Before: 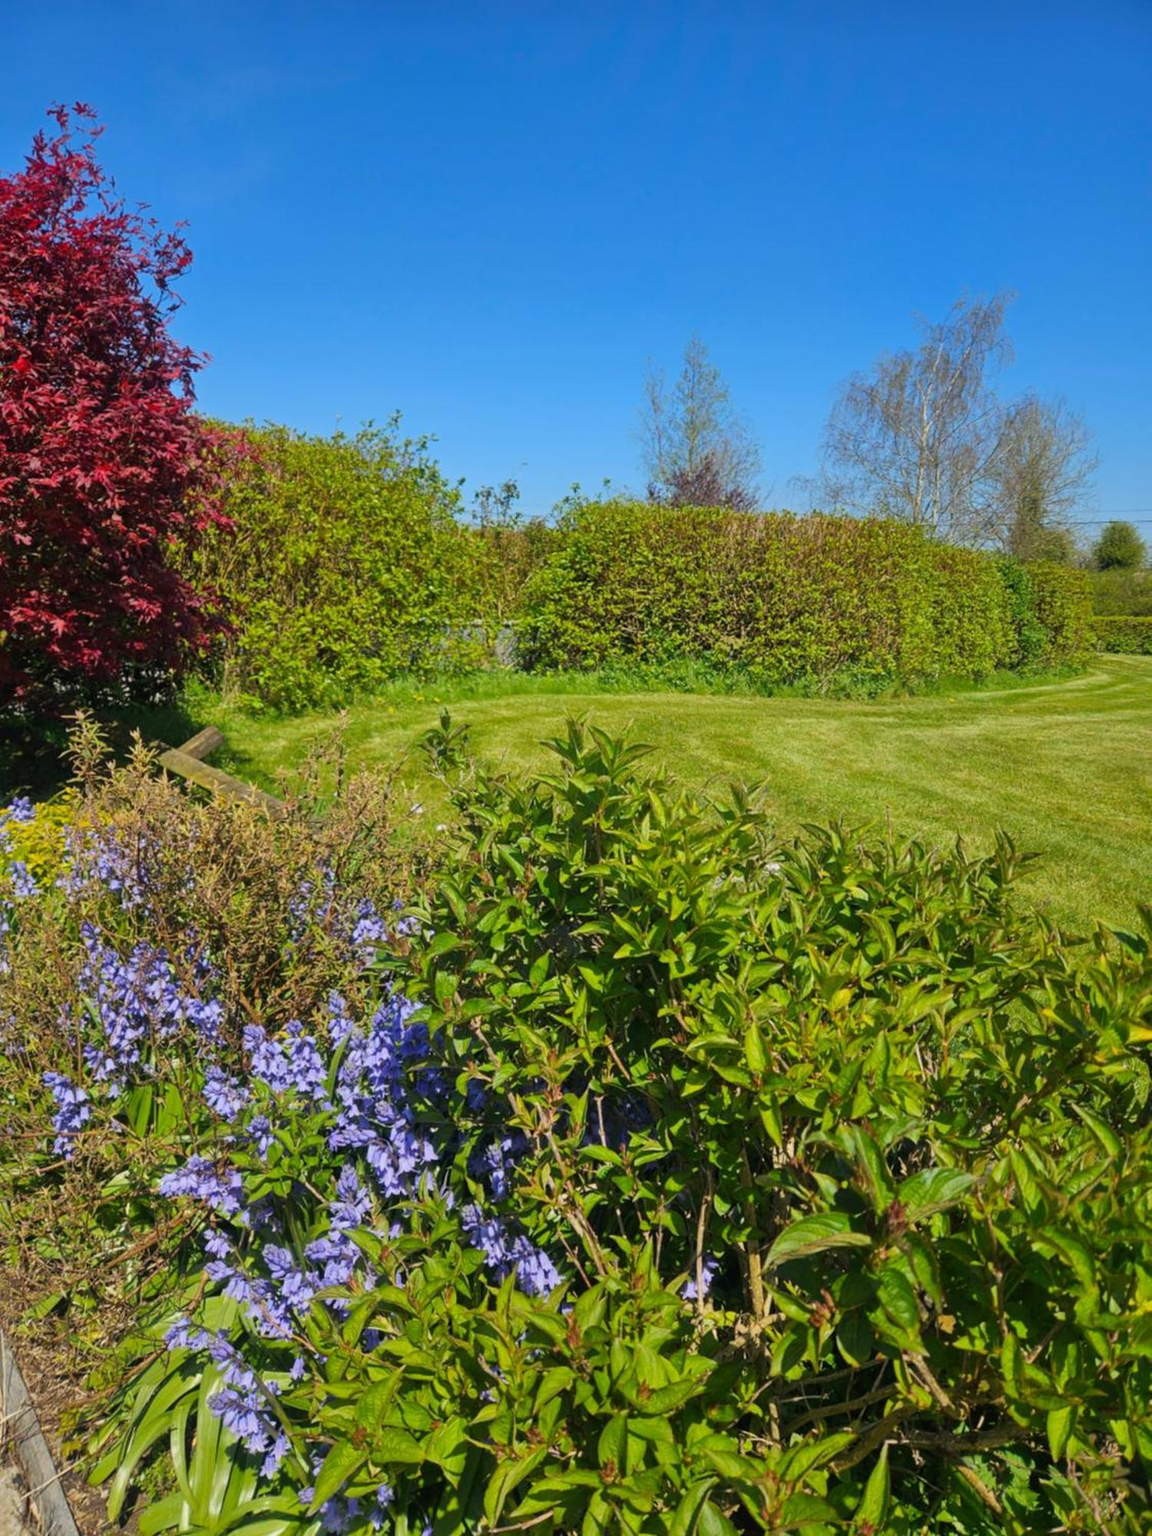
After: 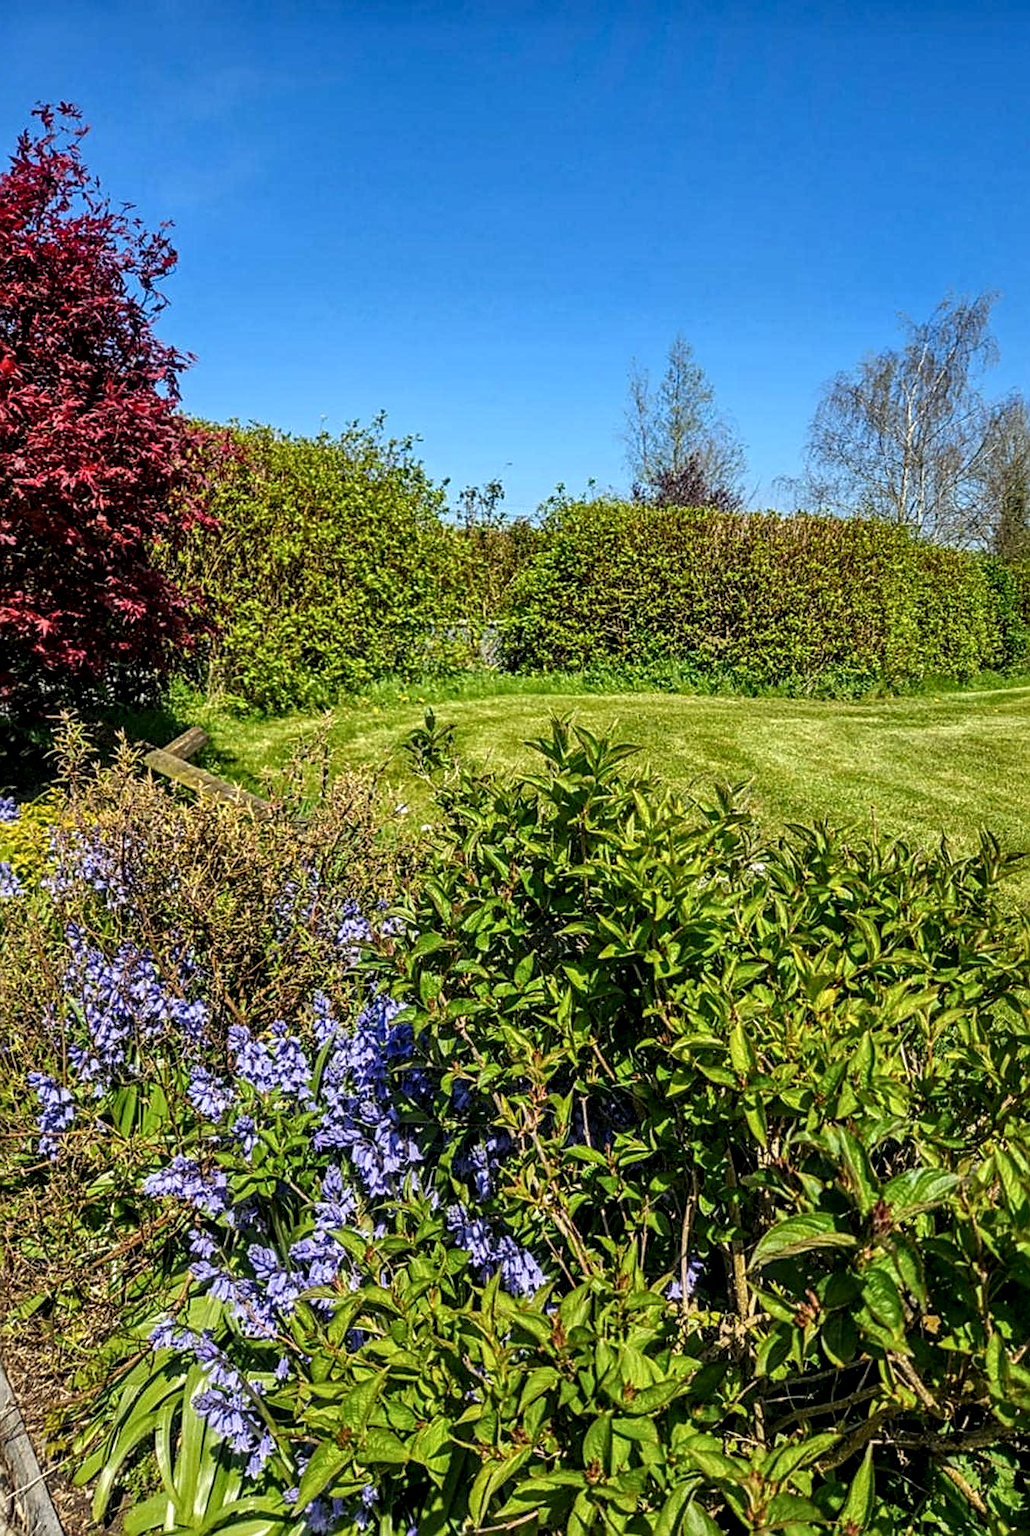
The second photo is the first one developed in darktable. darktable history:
sharpen: radius 2.533, amount 0.621
crop and rotate: left 1.393%, right 9.076%
local contrast: highlights 4%, shadows 6%, detail 181%
